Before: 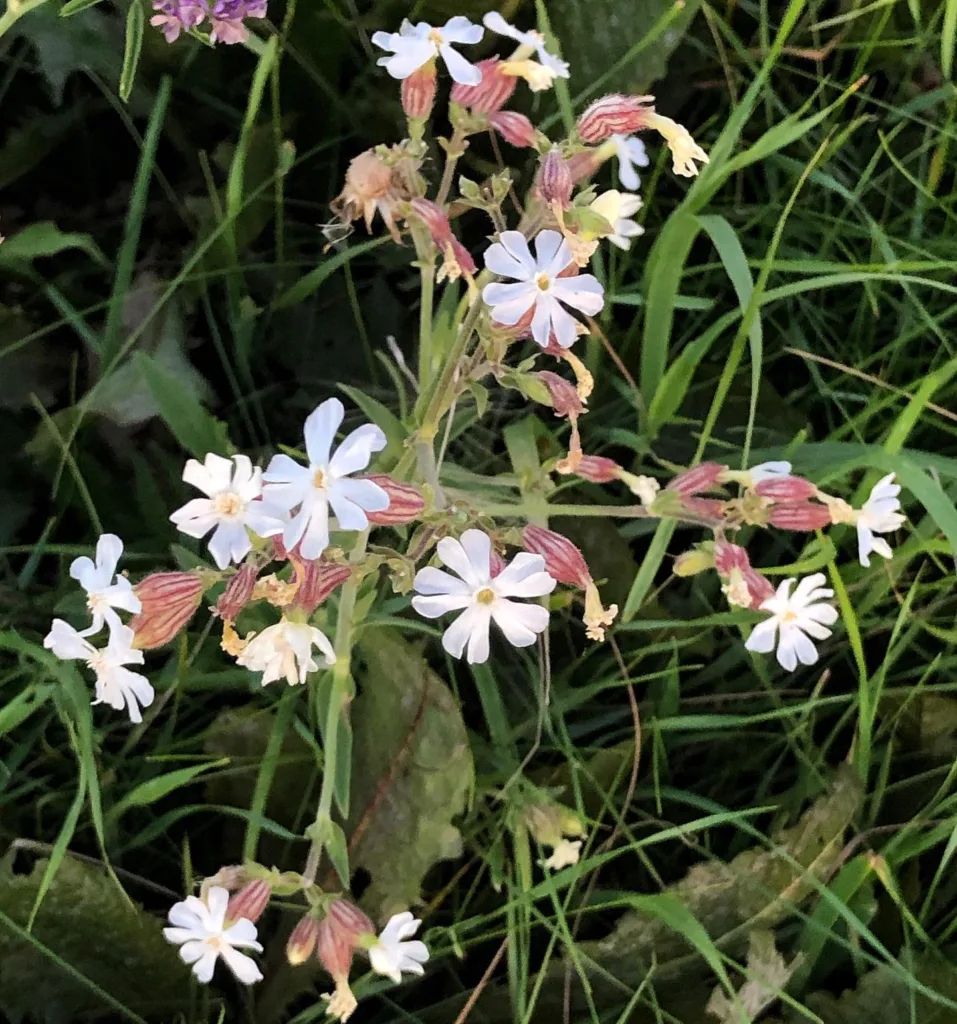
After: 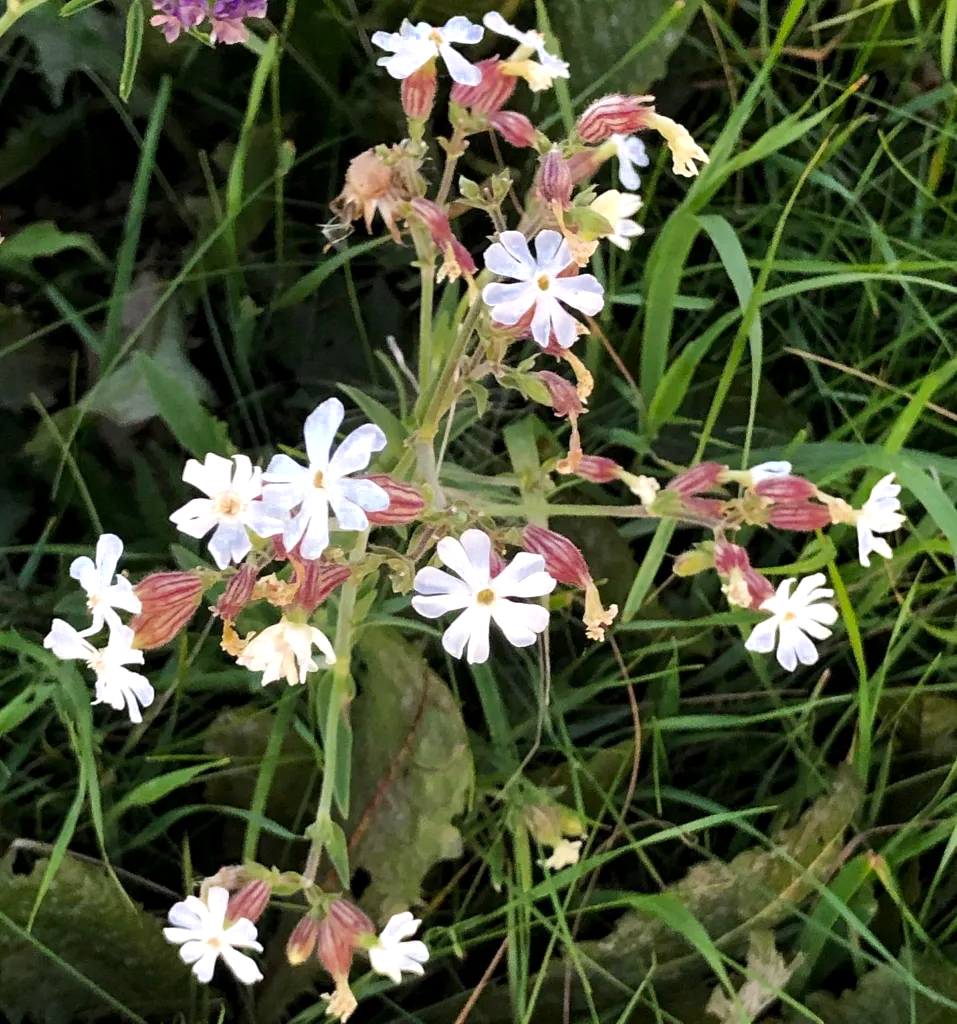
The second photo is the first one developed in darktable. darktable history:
color zones: curves: ch0 [(0.27, 0.396) (0.563, 0.504) (0.75, 0.5) (0.787, 0.307)]
exposure: black level correction 0.001, exposure 0.5 EV, compensate exposure bias true, compensate highlight preservation false
